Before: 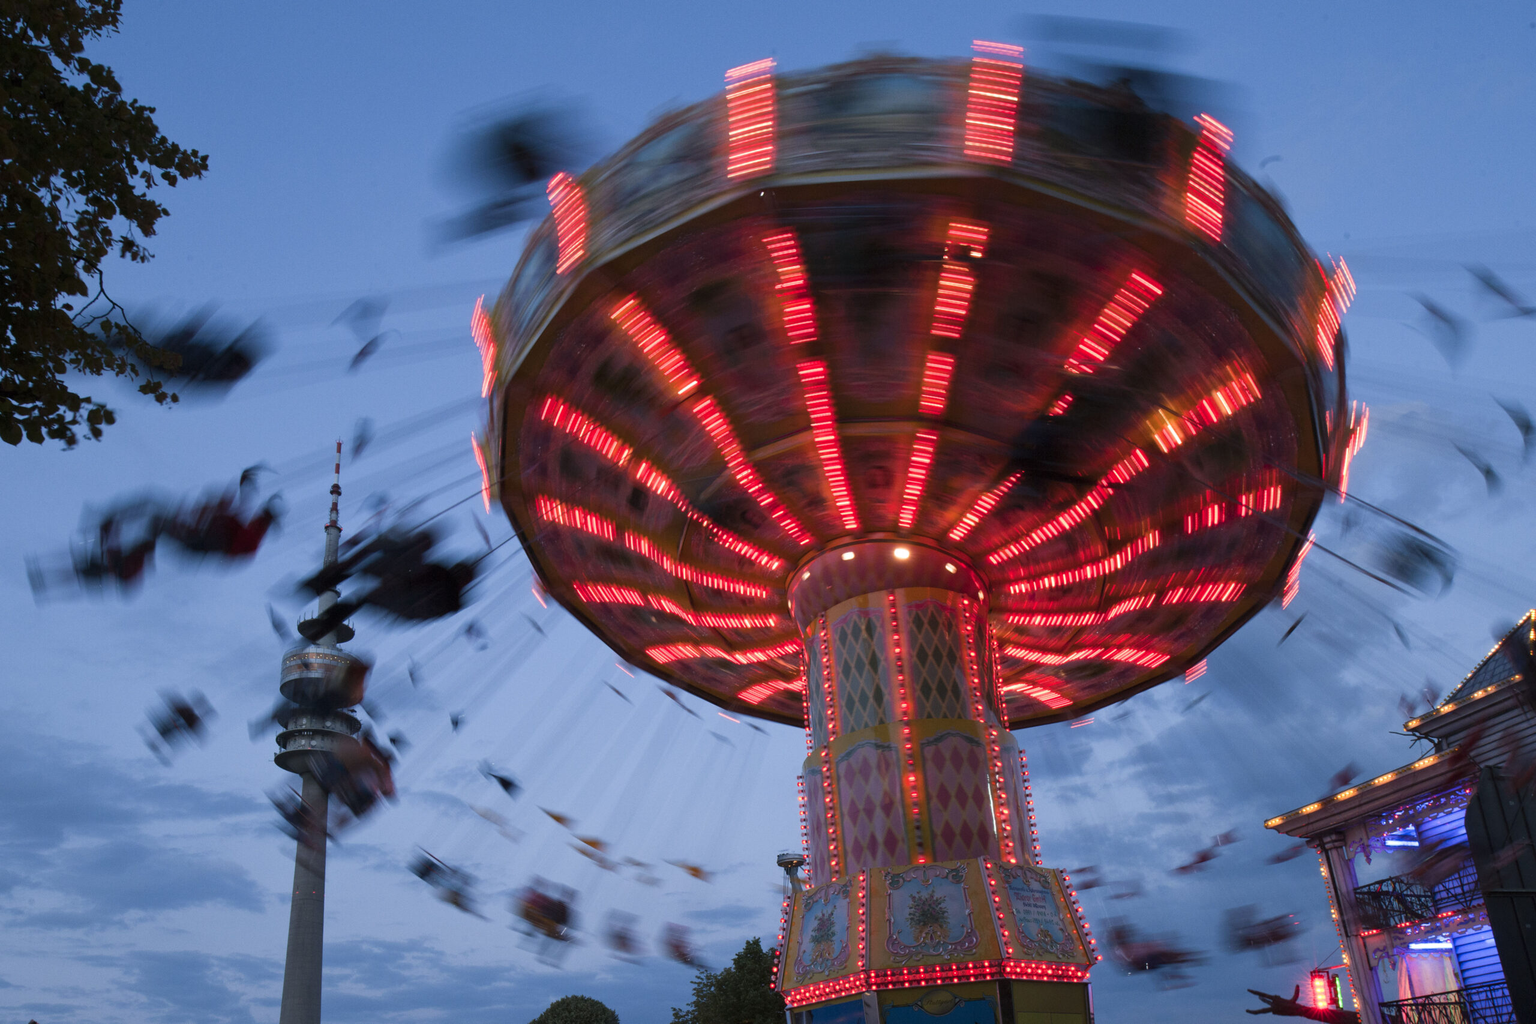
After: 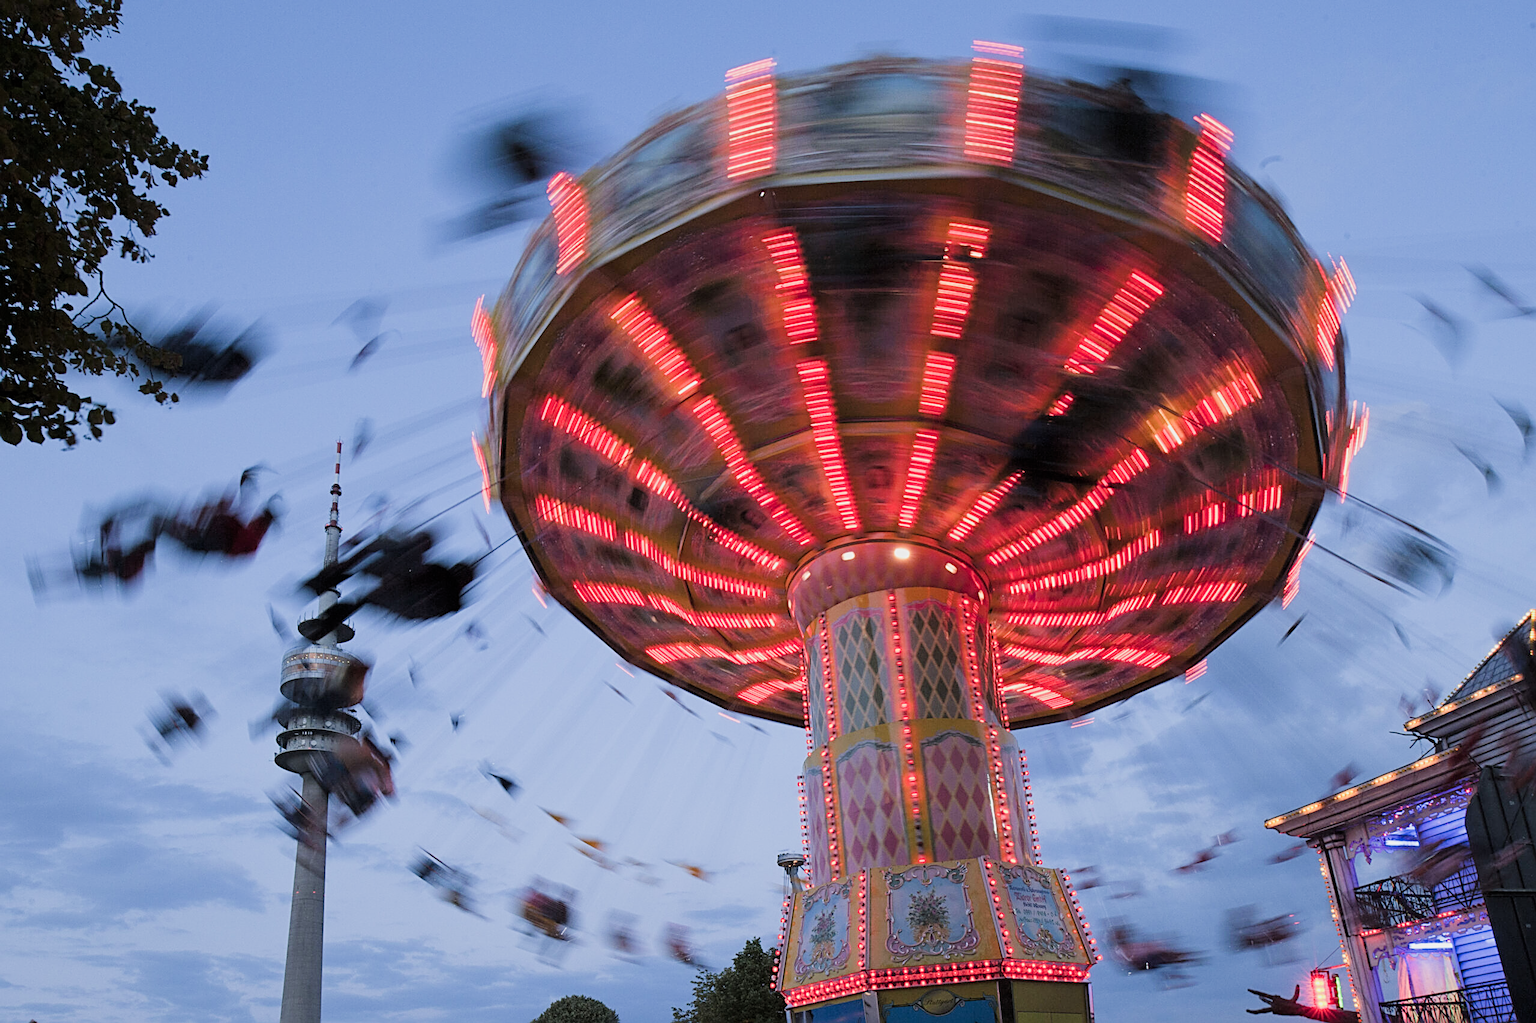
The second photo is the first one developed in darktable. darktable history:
filmic rgb: black relative exposure -7.23 EV, white relative exposure 5.39 EV, threshold 5.98 EV, hardness 3.02, enable highlight reconstruction true
exposure: black level correction 0, exposure 1.096 EV, compensate highlight preservation false
sharpen: radius 2.686, amount 0.674
